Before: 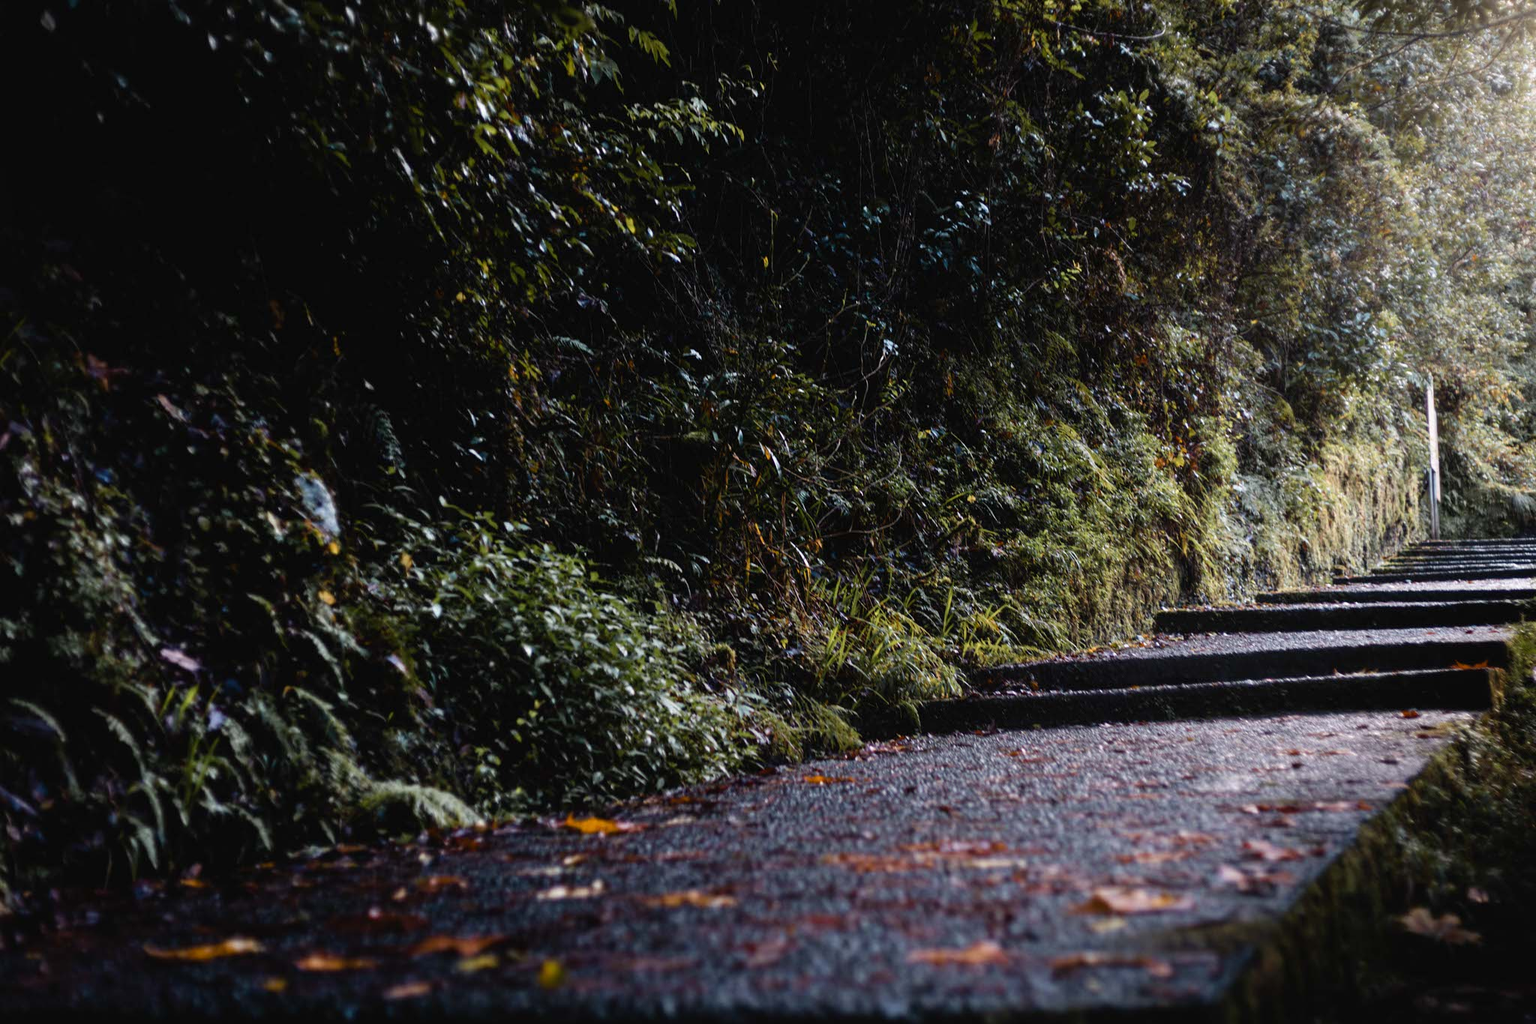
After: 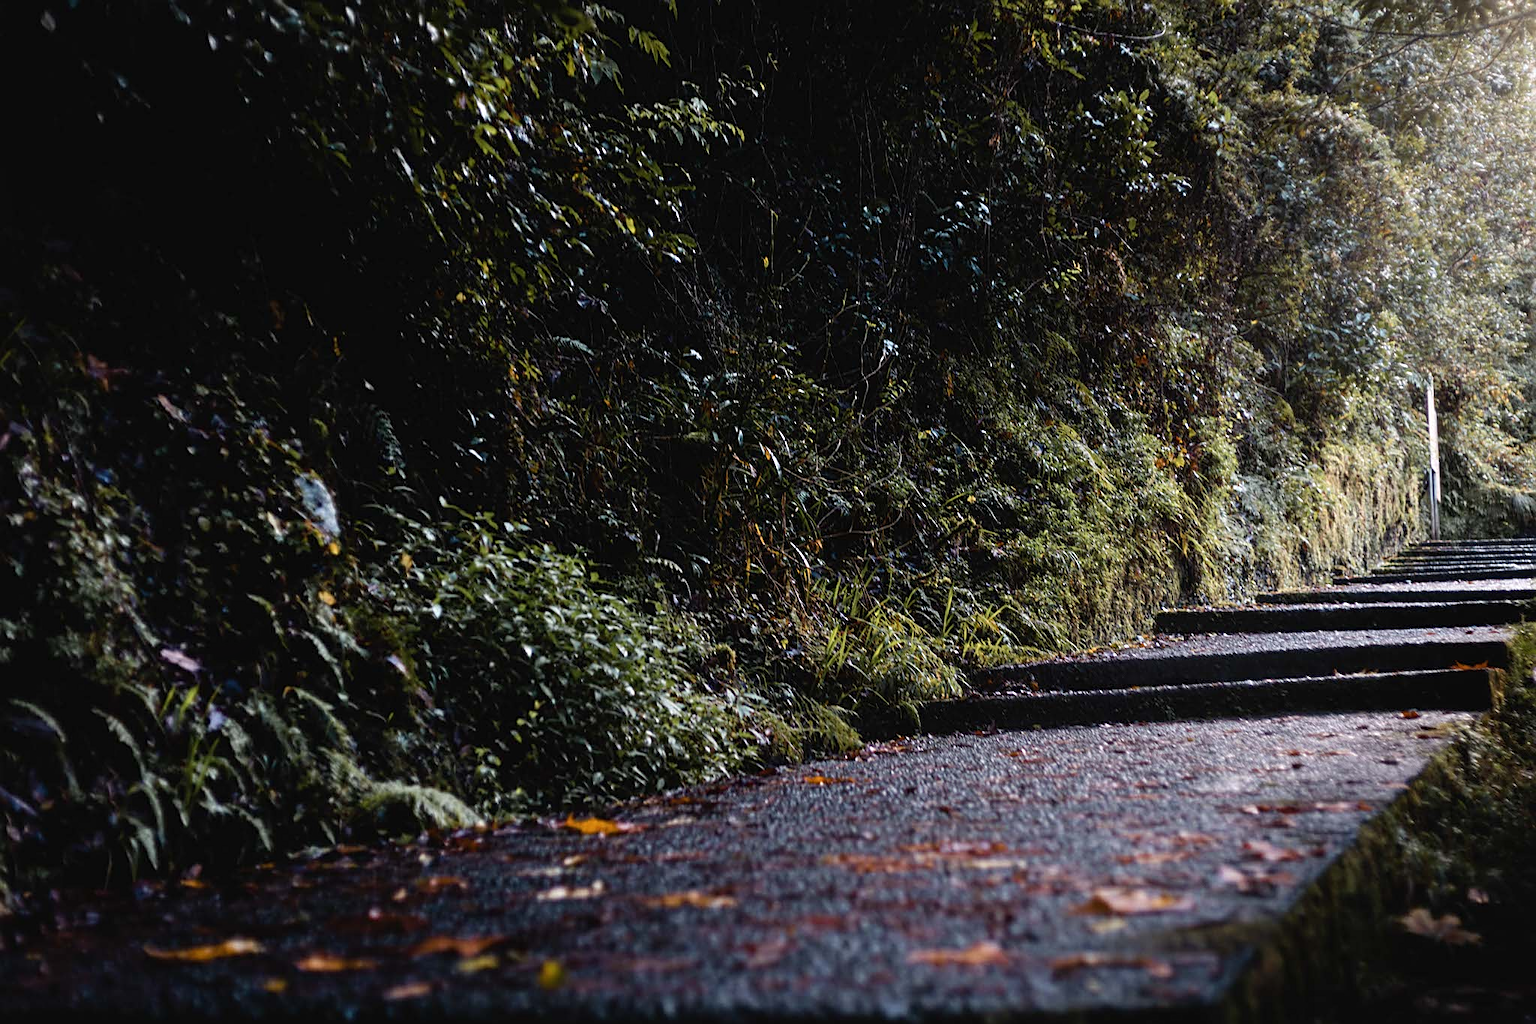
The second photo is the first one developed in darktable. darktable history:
sharpen: on, module defaults
shadows and highlights: shadows 12, white point adjustment 1.2, soften with gaussian
